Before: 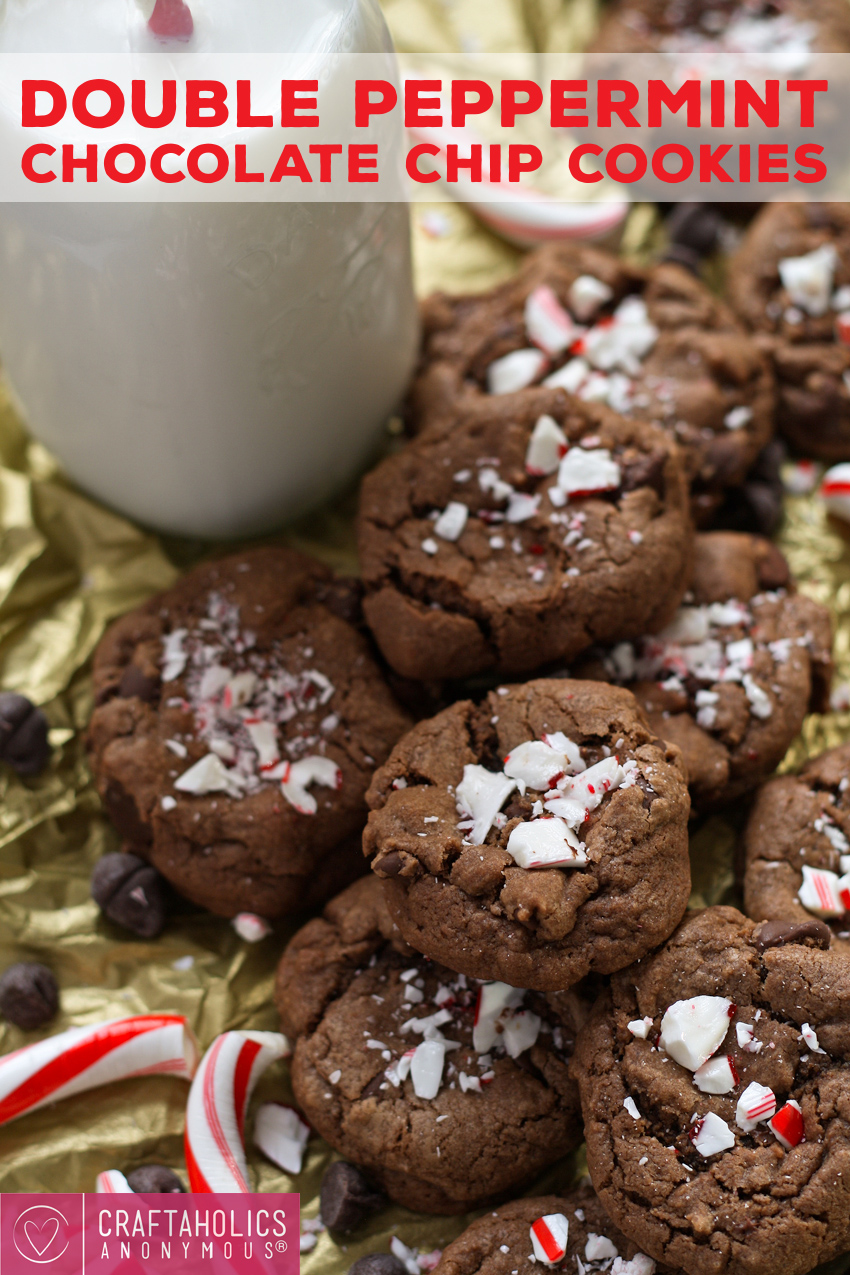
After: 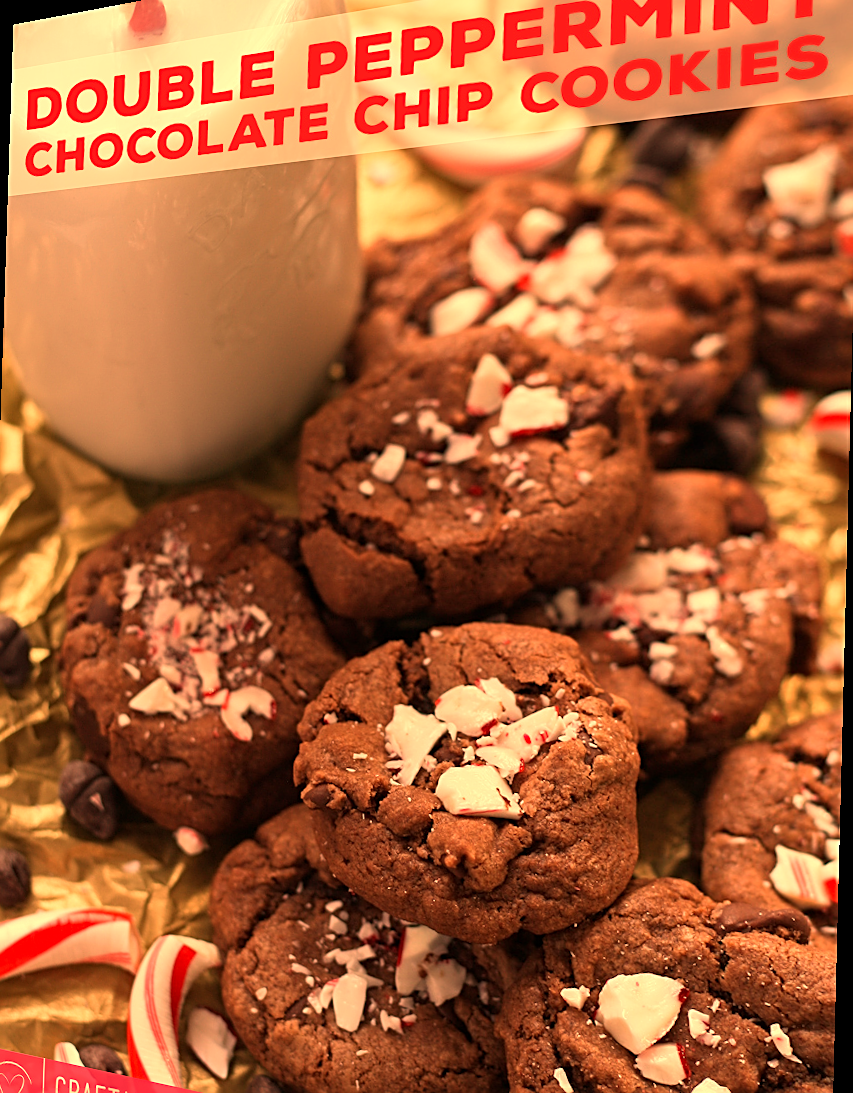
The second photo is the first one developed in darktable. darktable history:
sharpen: on, module defaults
rotate and perspective: rotation 1.69°, lens shift (vertical) -0.023, lens shift (horizontal) -0.291, crop left 0.025, crop right 0.988, crop top 0.092, crop bottom 0.842
white balance: red 1.467, blue 0.684
